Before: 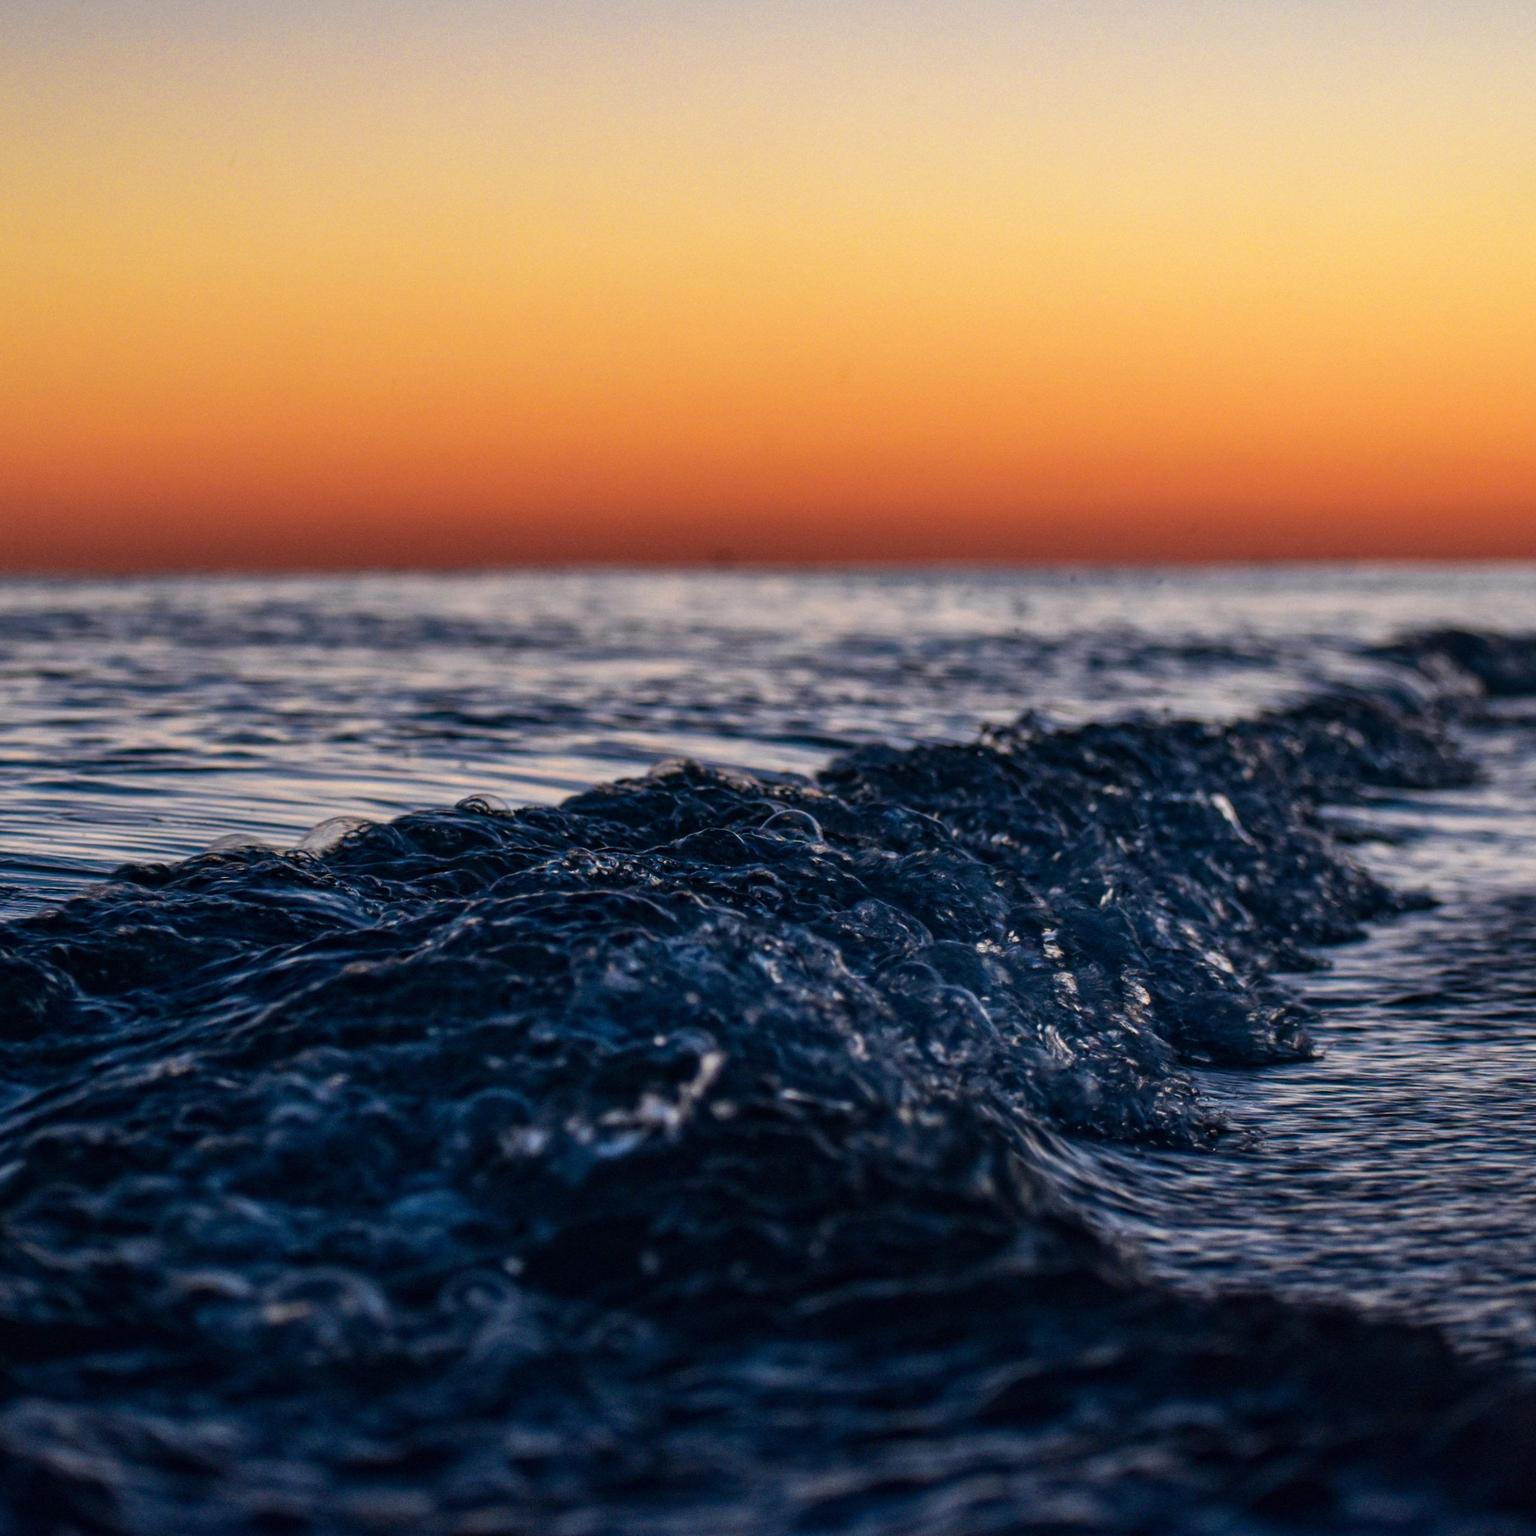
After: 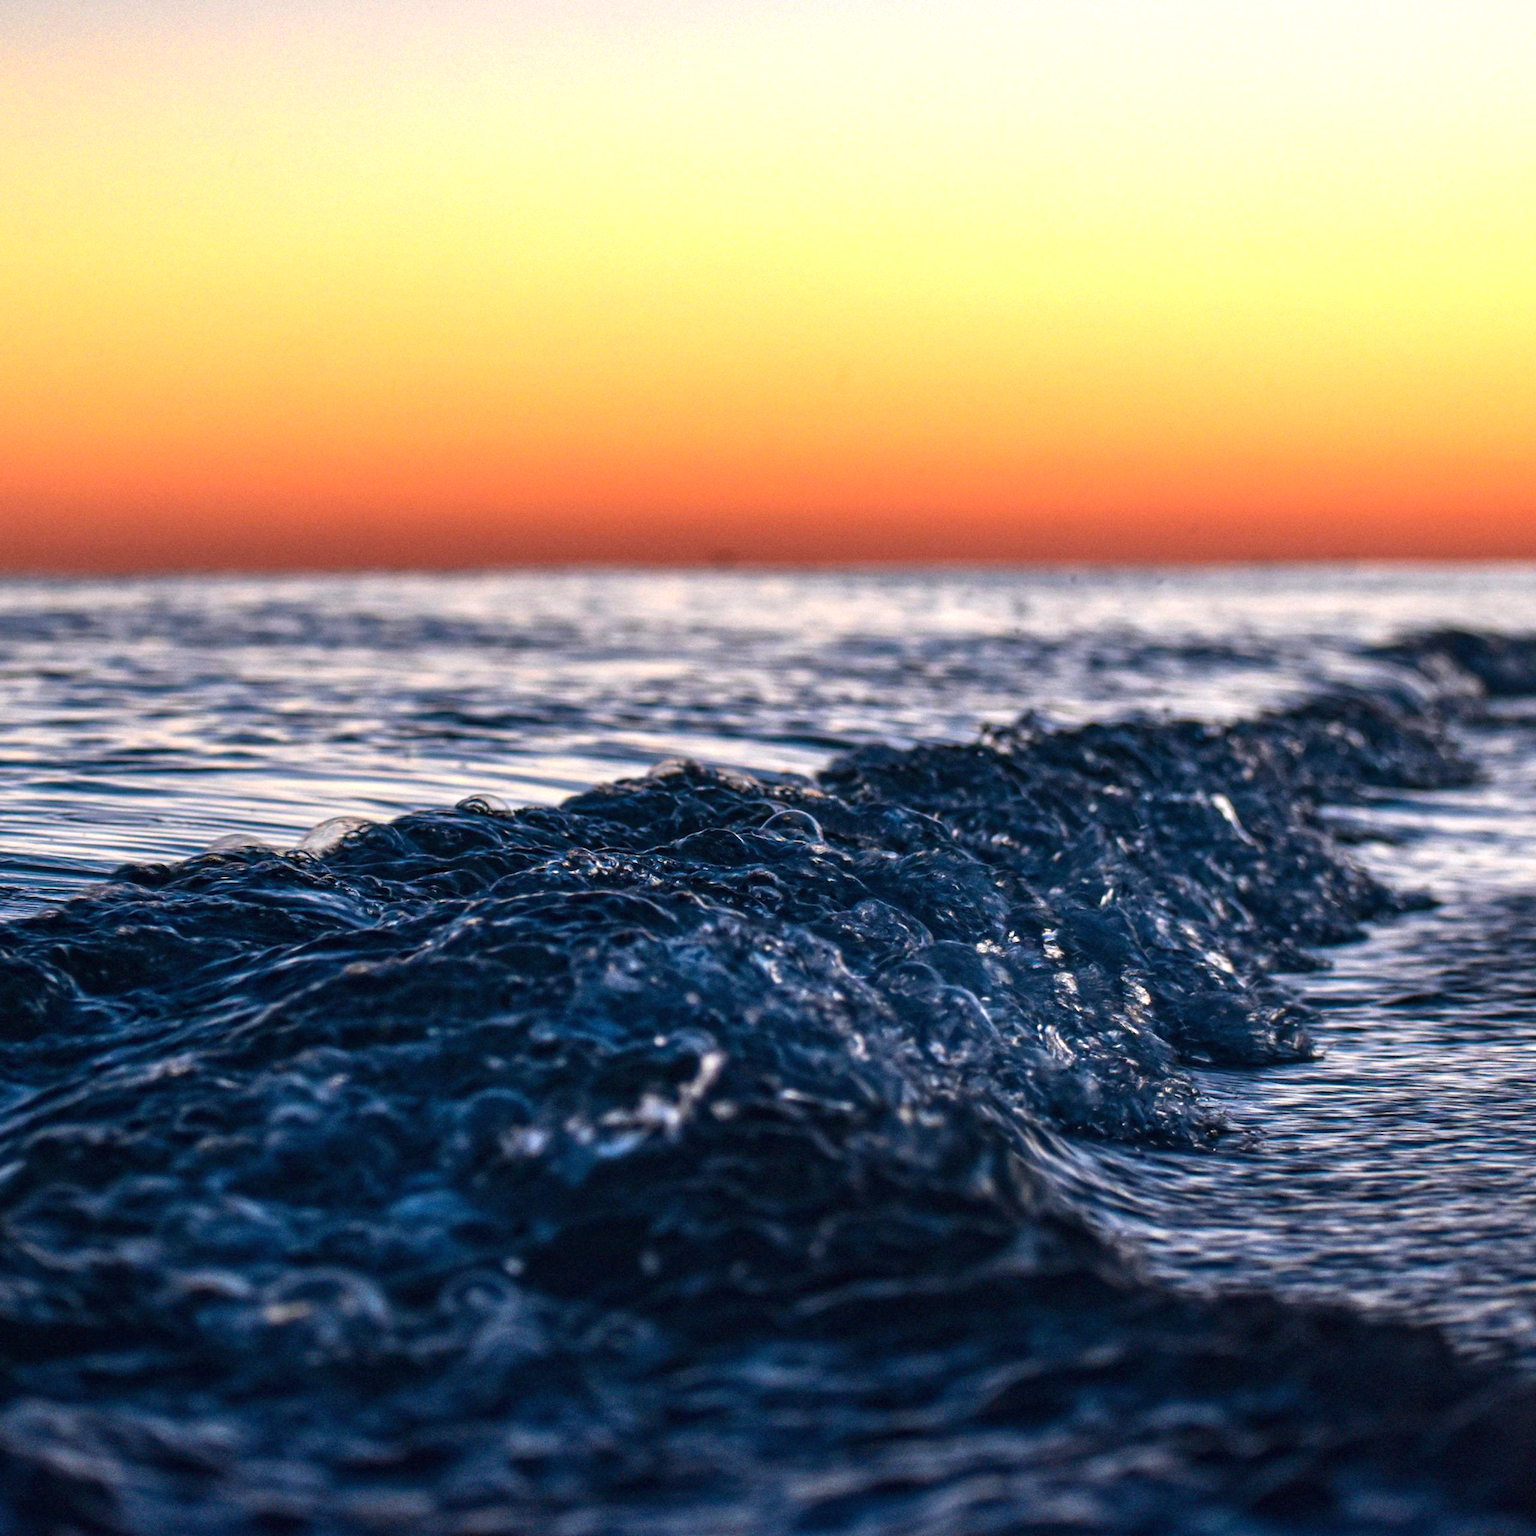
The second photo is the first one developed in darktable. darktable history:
exposure: black level correction 0, exposure 0.877 EV, compensate exposure bias true, compensate highlight preservation false
